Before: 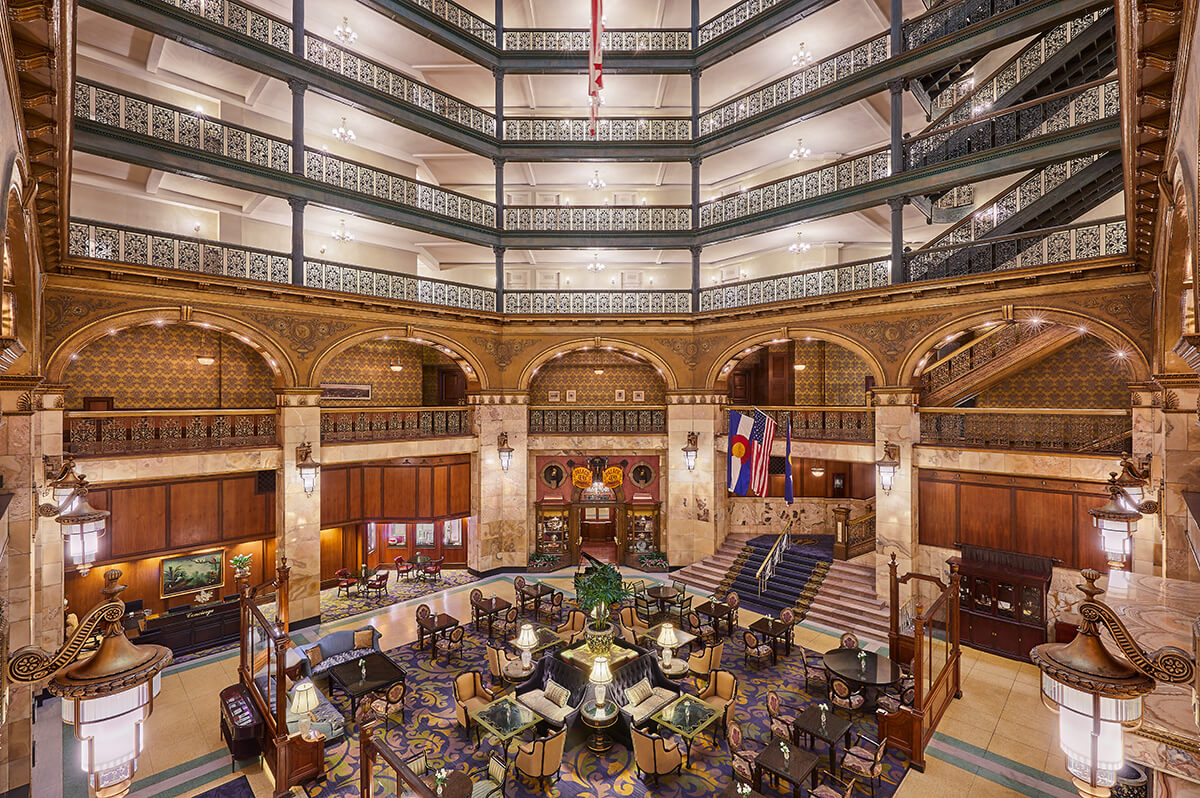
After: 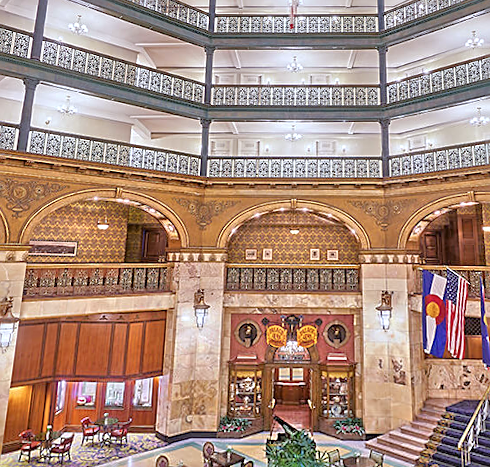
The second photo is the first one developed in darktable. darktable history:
crop: left 17.835%, top 7.675%, right 32.881%, bottom 32.213%
sharpen: on, module defaults
tone equalizer: -7 EV 0.15 EV, -6 EV 0.6 EV, -5 EV 1.15 EV, -4 EV 1.33 EV, -3 EV 1.15 EV, -2 EV 0.6 EV, -1 EV 0.15 EV, mask exposure compensation -0.5 EV
rotate and perspective: rotation 0.72°, lens shift (vertical) -0.352, lens shift (horizontal) -0.051, crop left 0.152, crop right 0.859, crop top 0.019, crop bottom 0.964
color calibration: x 0.37, y 0.382, temperature 4313.32 K
contrast brightness saturation: saturation -0.05
